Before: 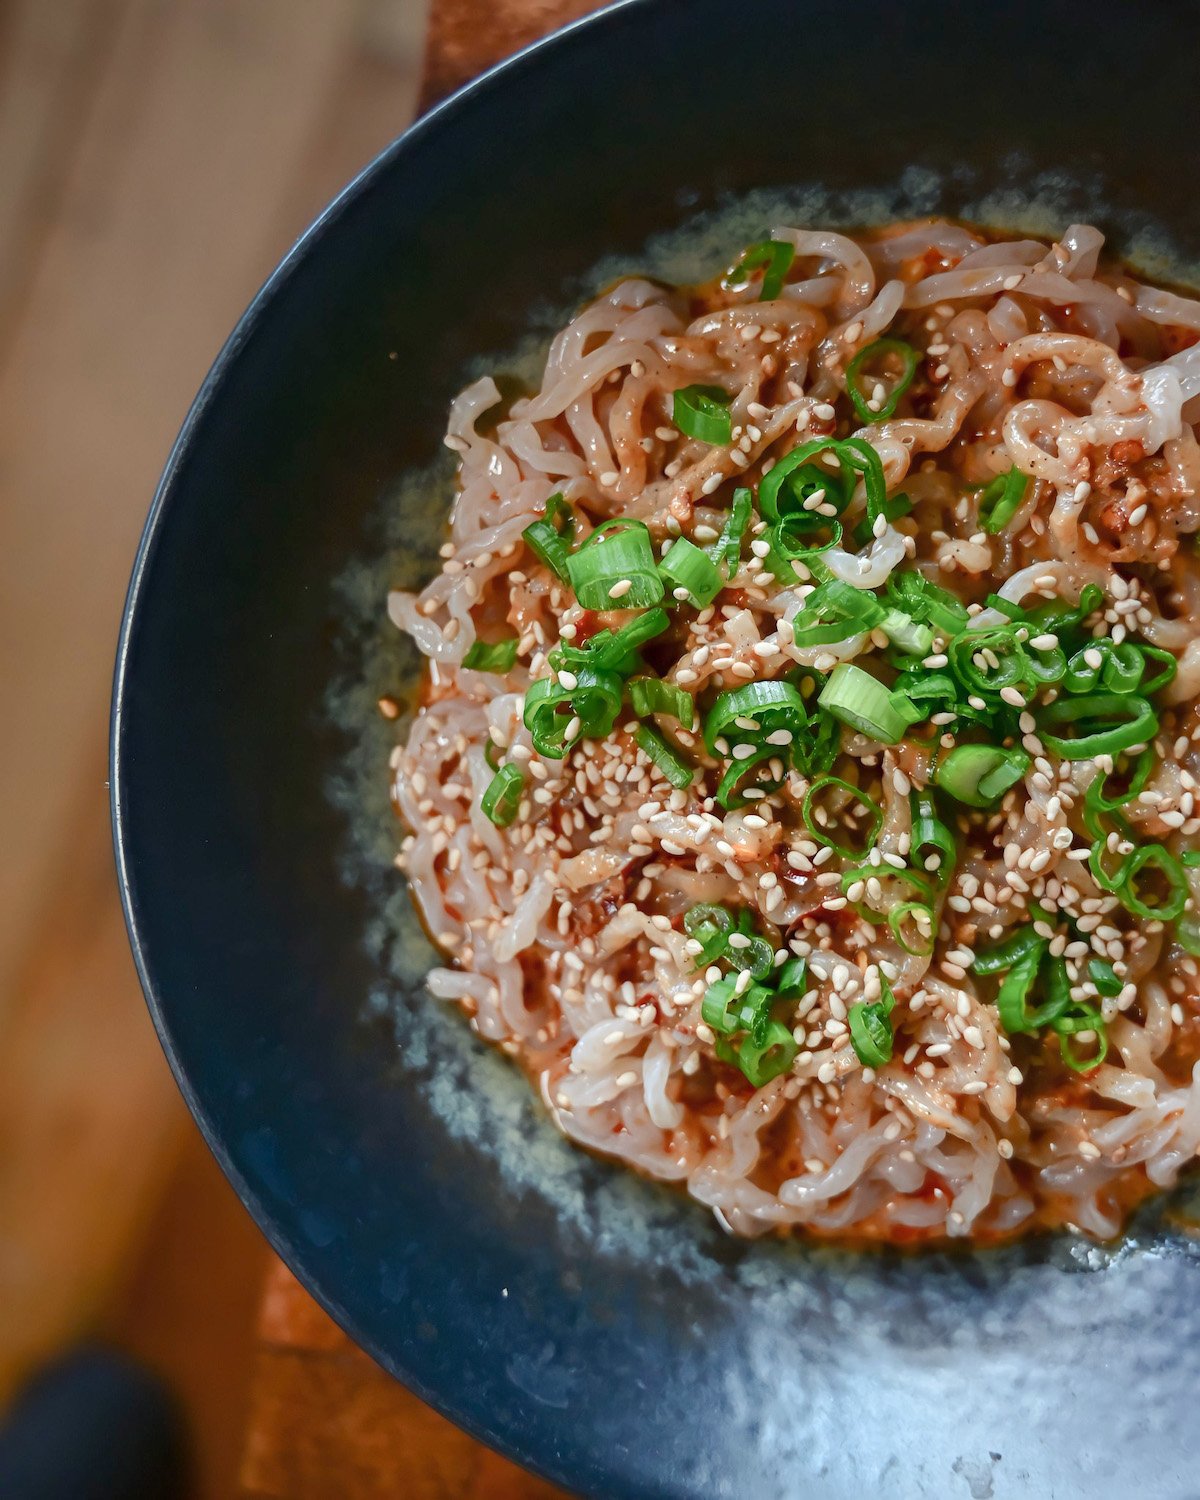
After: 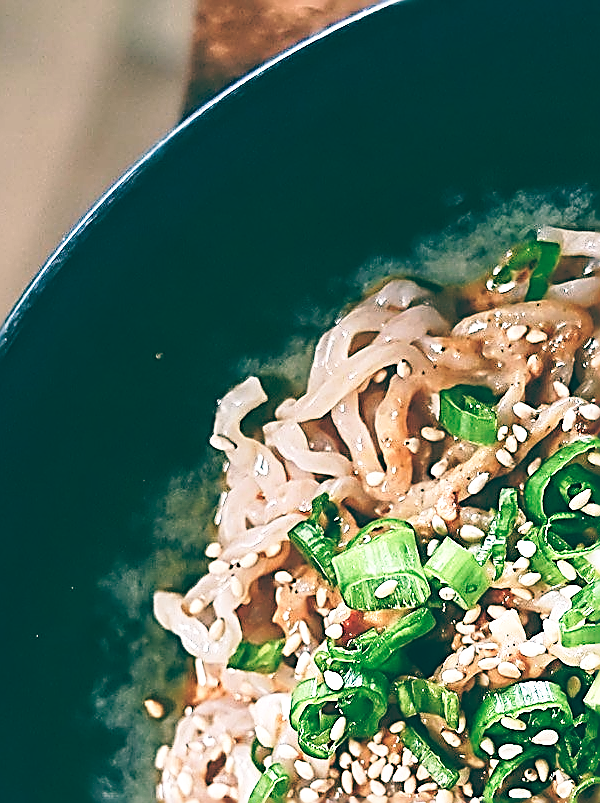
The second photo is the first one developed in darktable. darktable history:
white balance: red 1.004, blue 1.096
crop: left 19.556%, right 30.401%, bottom 46.458%
sharpen: amount 2
exposure: black level correction -0.025, exposure -0.117 EV, compensate highlight preservation false
tone equalizer: -8 EV -0.75 EV, -7 EV -0.7 EV, -6 EV -0.6 EV, -5 EV -0.4 EV, -3 EV 0.4 EV, -2 EV 0.6 EV, -1 EV 0.7 EV, +0 EV 0.75 EV, edges refinement/feathering 500, mask exposure compensation -1.57 EV, preserve details no
color balance: lift [1.005, 0.99, 1.007, 1.01], gamma [1, 0.979, 1.011, 1.021], gain [0.923, 1.098, 1.025, 0.902], input saturation 90.45%, contrast 7.73%, output saturation 105.91%
base curve: curves: ch0 [(0, 0) (0.005, 0.002) (0.15, 0.3) (0.4, 0.7) (0.75, 0.95) (1, 1)], preserve colors none
